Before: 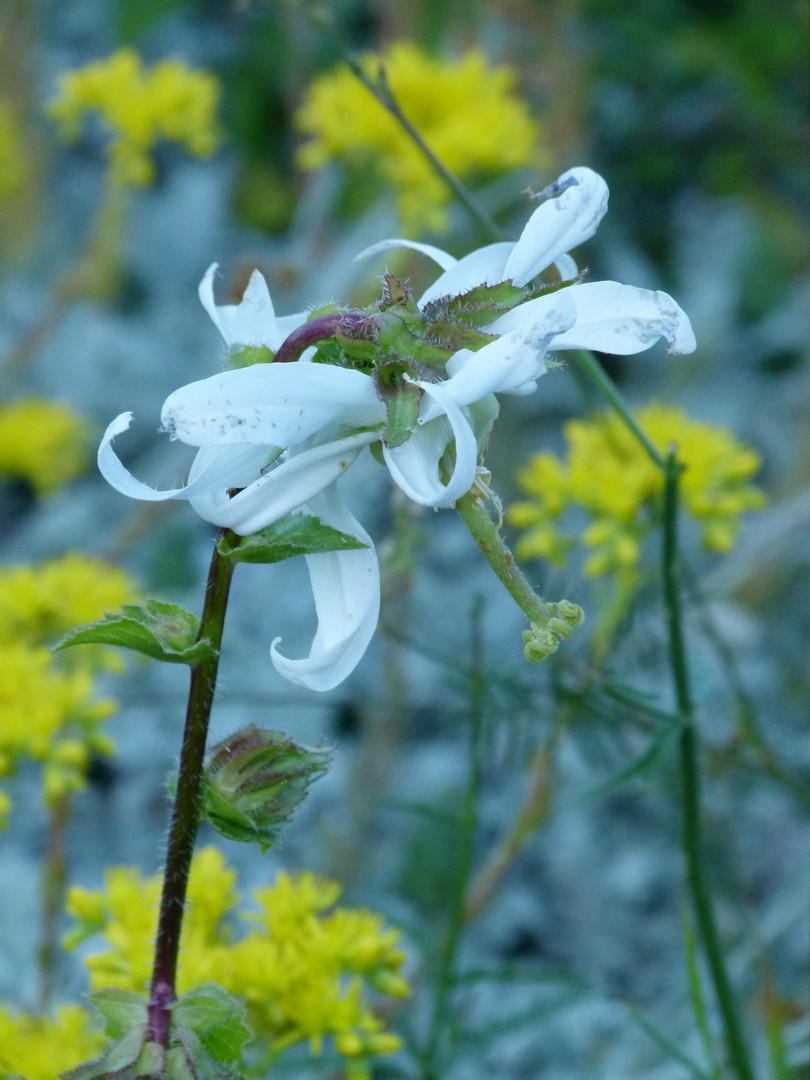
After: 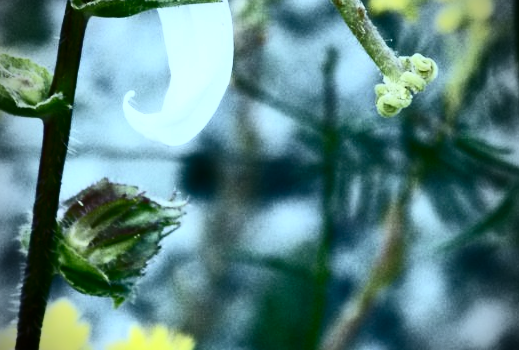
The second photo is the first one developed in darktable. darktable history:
contrast brightness saturation: contrast 0.924, brightness 0.198
crop: left 18.167%, top 50.621%, right 17.654%, bottom 16.893%
vignetting: brightness -0.813
